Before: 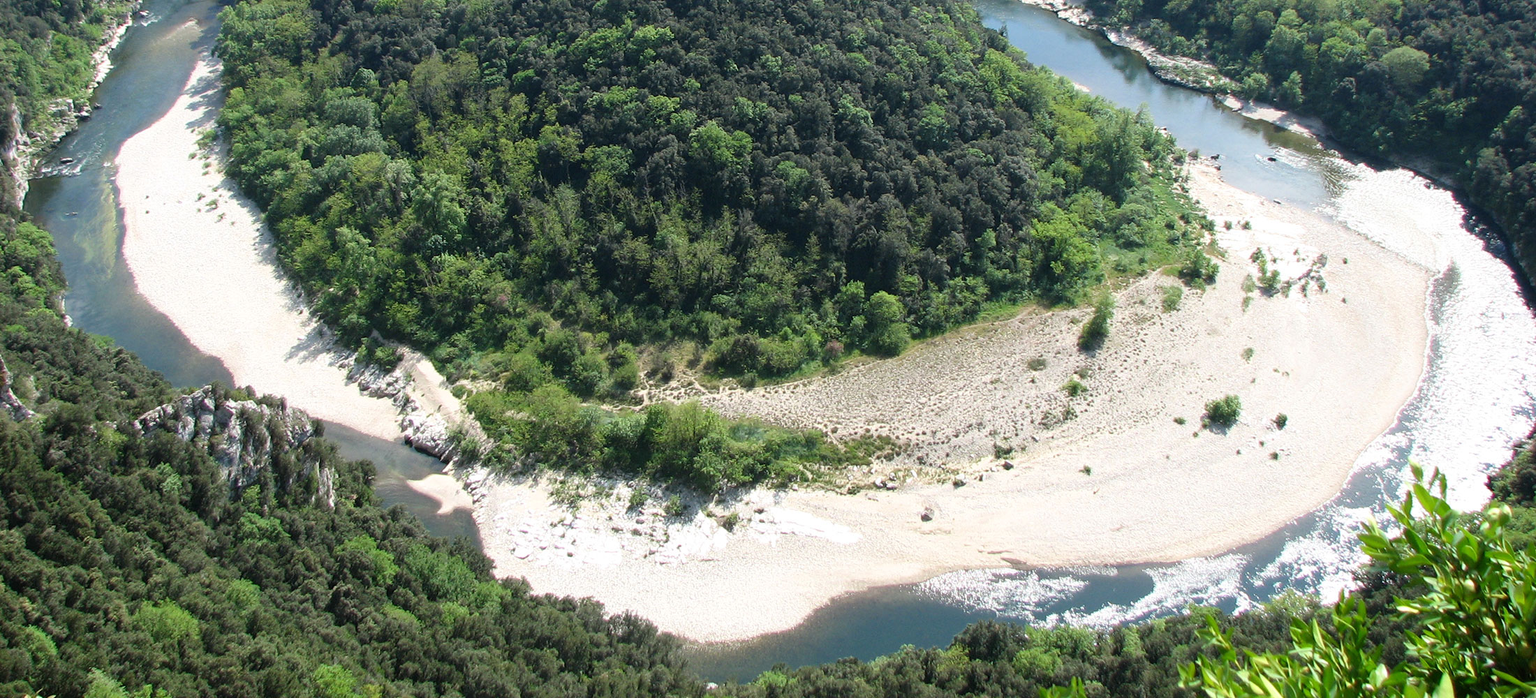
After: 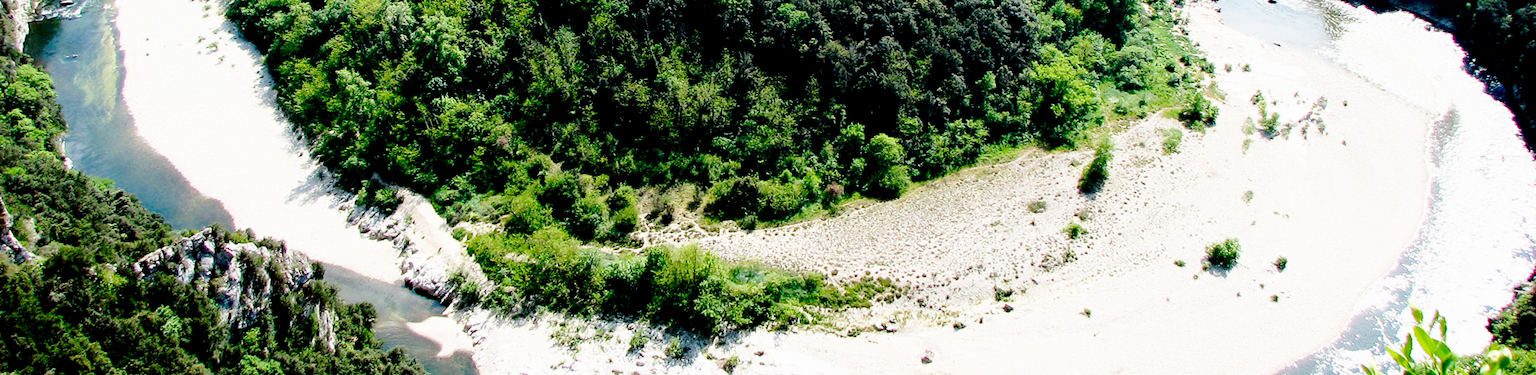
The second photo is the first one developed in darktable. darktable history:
exposure: black level correction 0.044, exposure -0.23 EV, compensate highlight preservation false
crop and rotate: top 22.616%, bottom 23.485%
base curve: curves: ch0 [(0, 0) (0.032, 0.037) (0.105, 0.228) (0.435, 0.76) (0.856, 0.983) (1, 1)], preserve colors none
